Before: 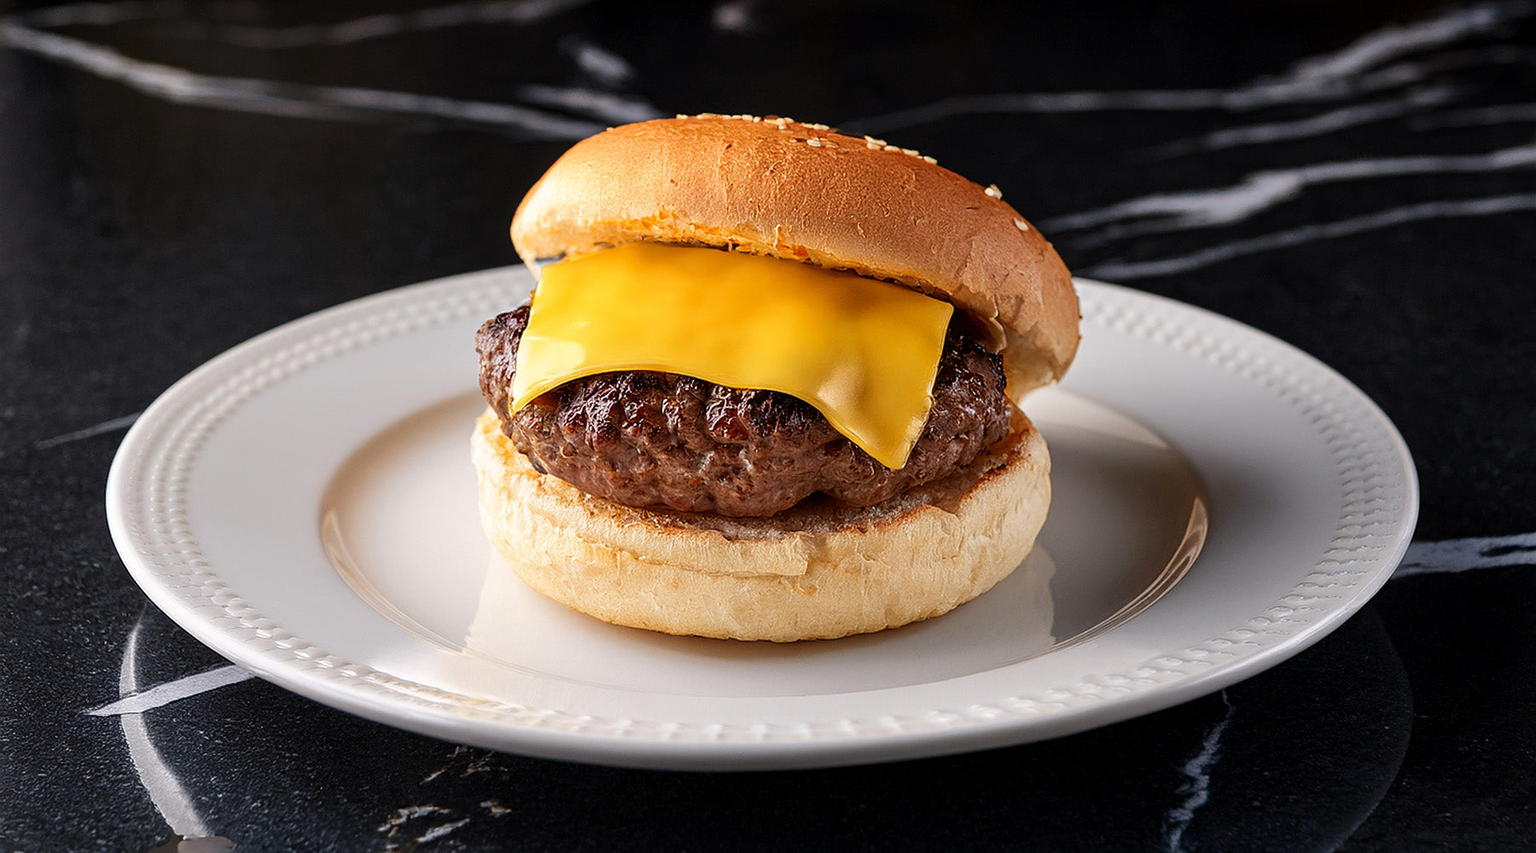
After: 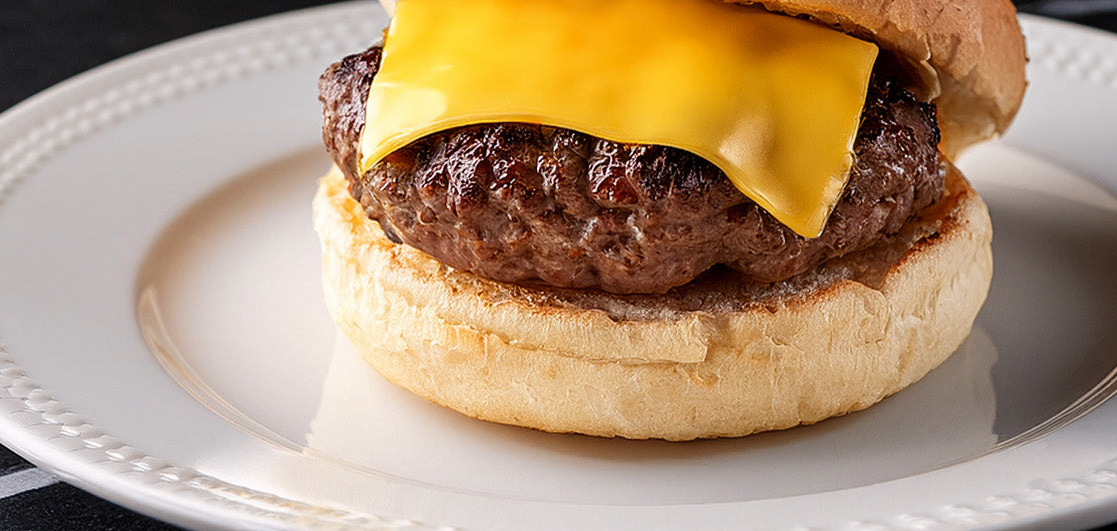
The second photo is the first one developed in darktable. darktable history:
crop: left 13.312%, top 31.28%, right 24.627%, bottom 15.582%
